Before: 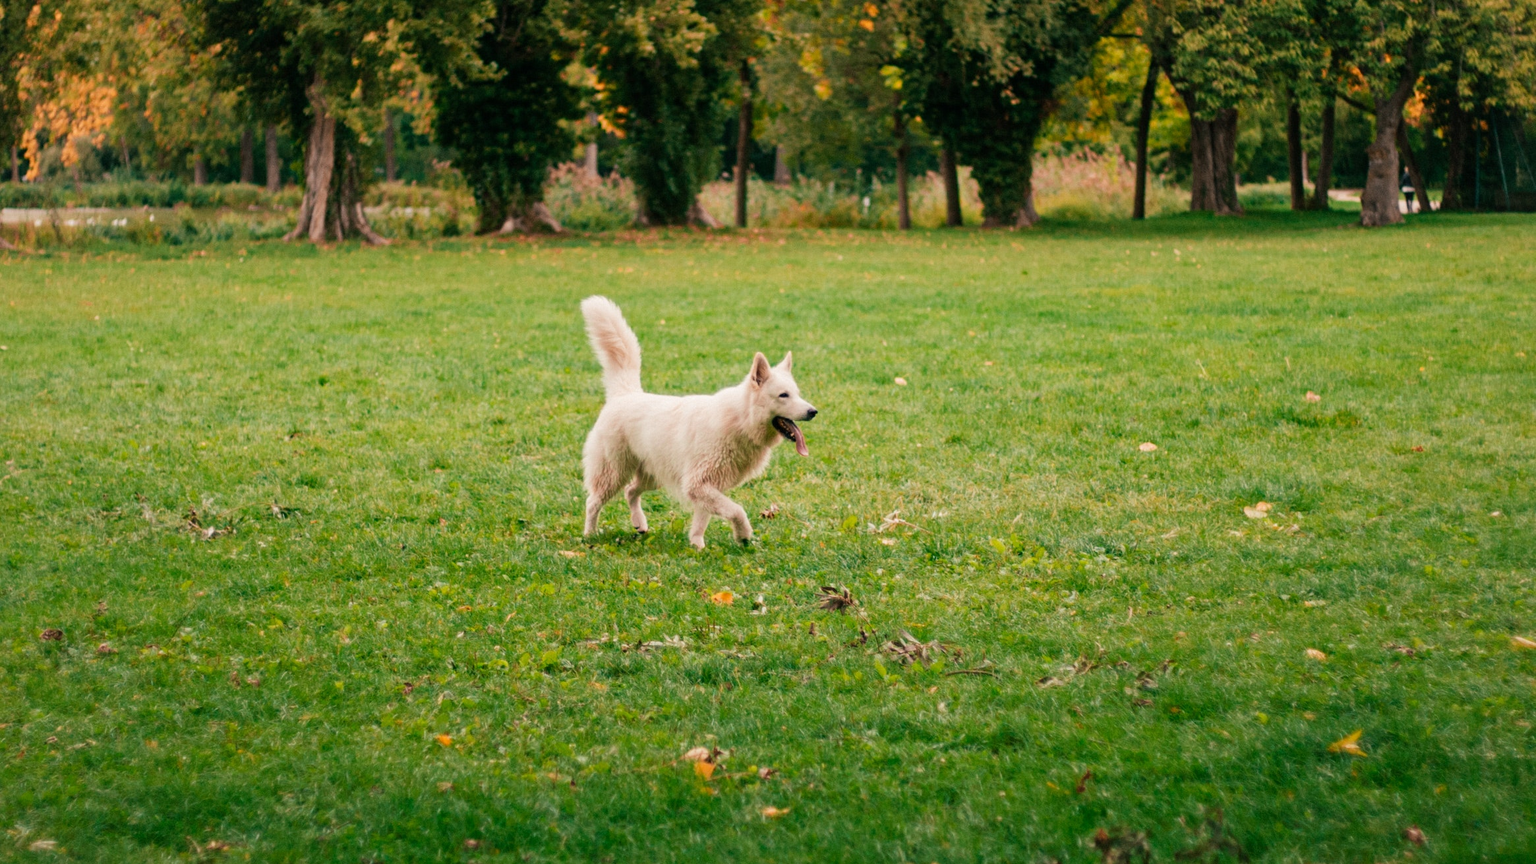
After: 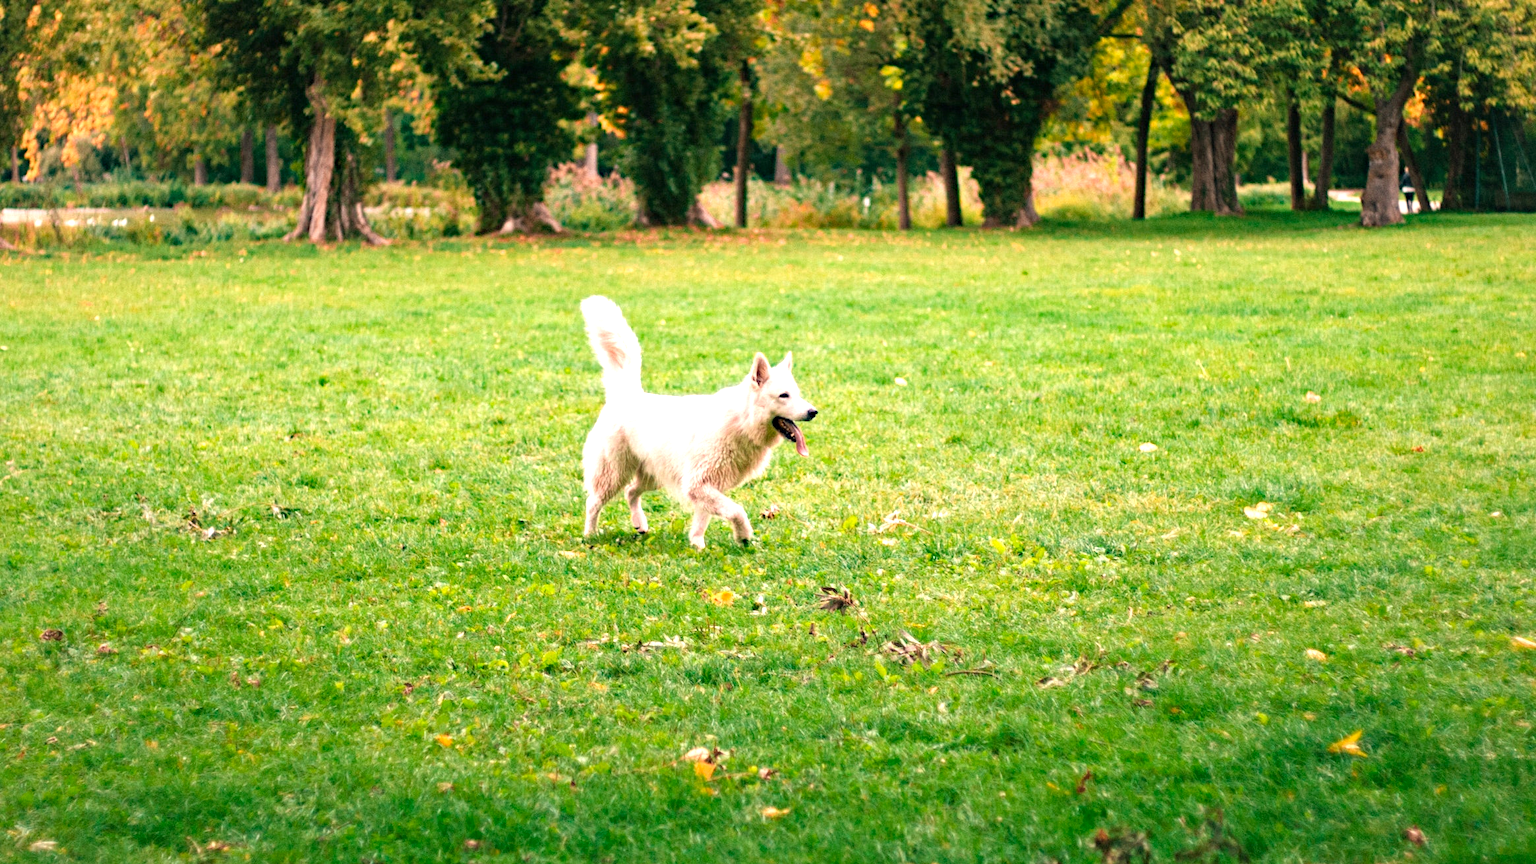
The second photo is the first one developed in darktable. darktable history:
exposure: black level correction 0, exposure 1 EV, compensate exposure bias true, compensate highlight preservation false
tone equalizer: on, module defaults
haze removal: compatibility mode true, adaptive false
